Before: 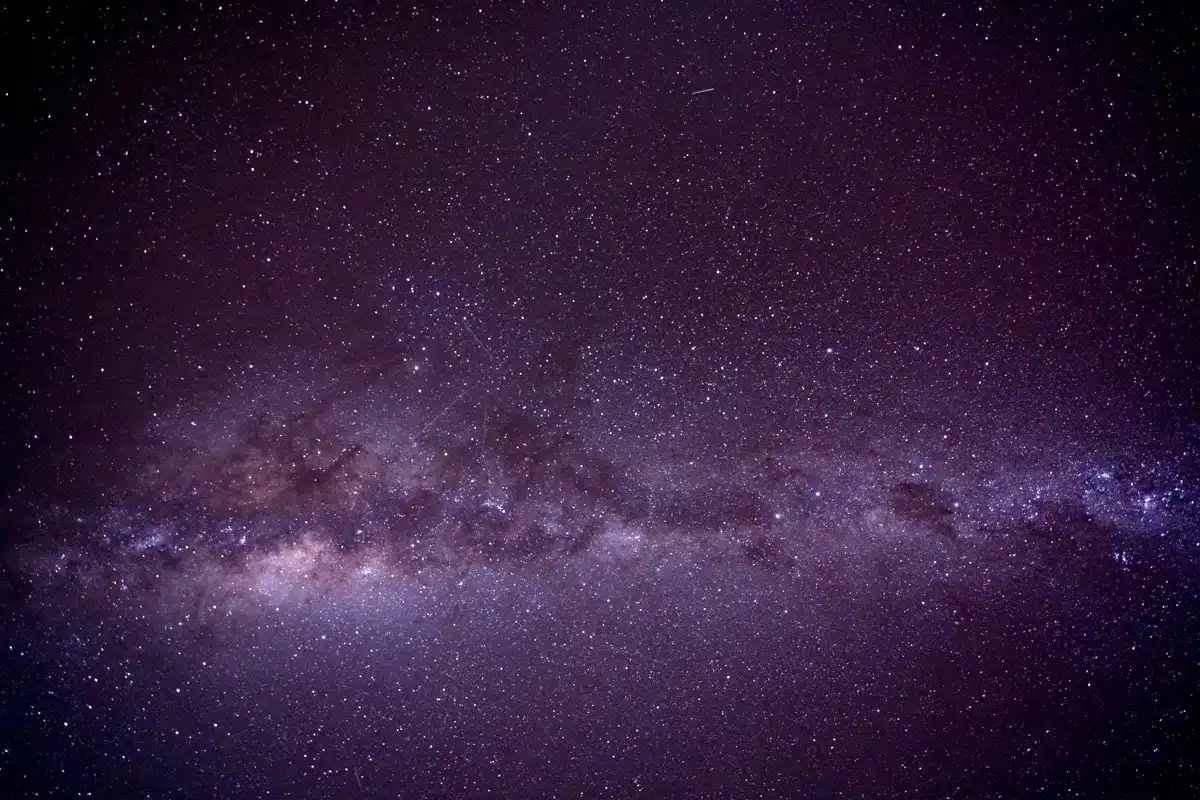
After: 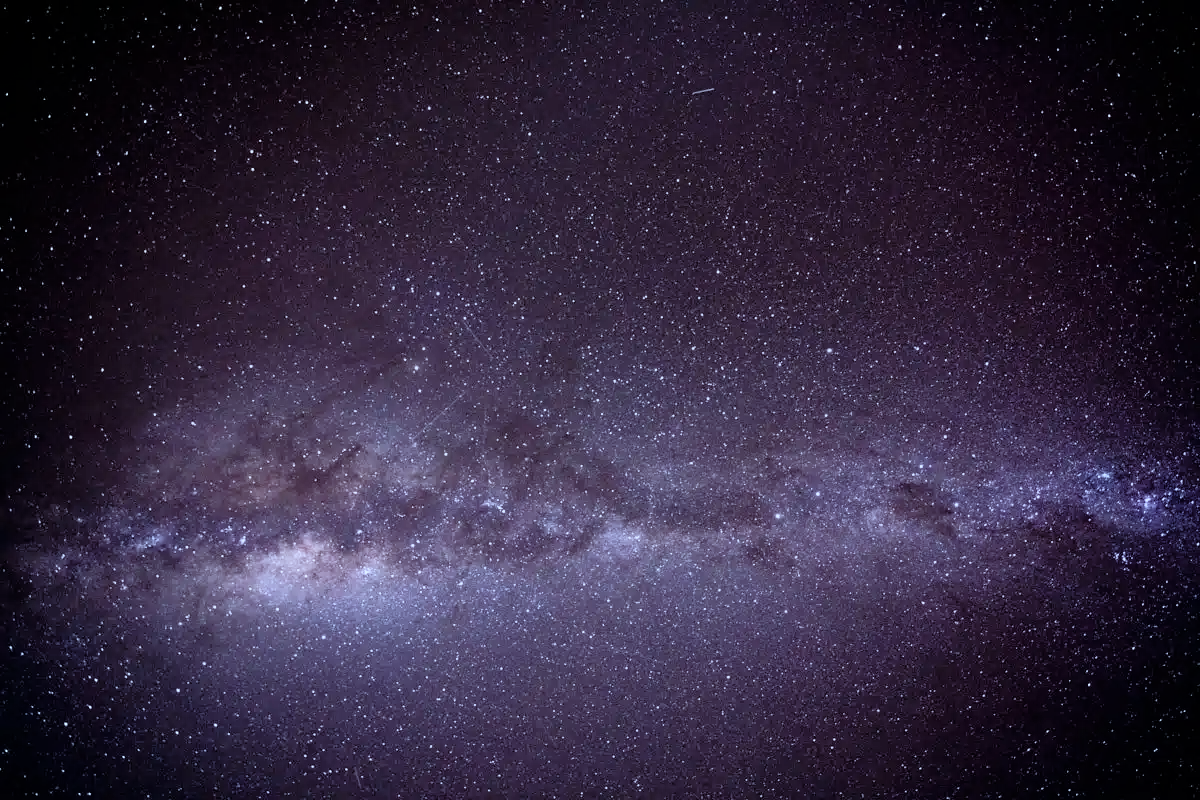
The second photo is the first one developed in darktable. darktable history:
contrast brightness saturation: contrast 0.01, saturation -0.05
color correction: highlights a* -12.64, highlights b* -18.1, saturation 0.7
contrast equalizer: y [[0.439, 0.44, 0.442, 0.457, 0.493, 0.498], [0.5 ×6], [0.5 ×6], [0 ×6], [0 ×6]], mix 0.59
tone curve: curves: ch0 [(0, 0) (0.004, 0.001) (0.133, 0.16) (0.325, 0.399) (0.475, 0.588) (0.832, 0.903) (1, 1)], color space Lab, linked channels, preserve colors none
